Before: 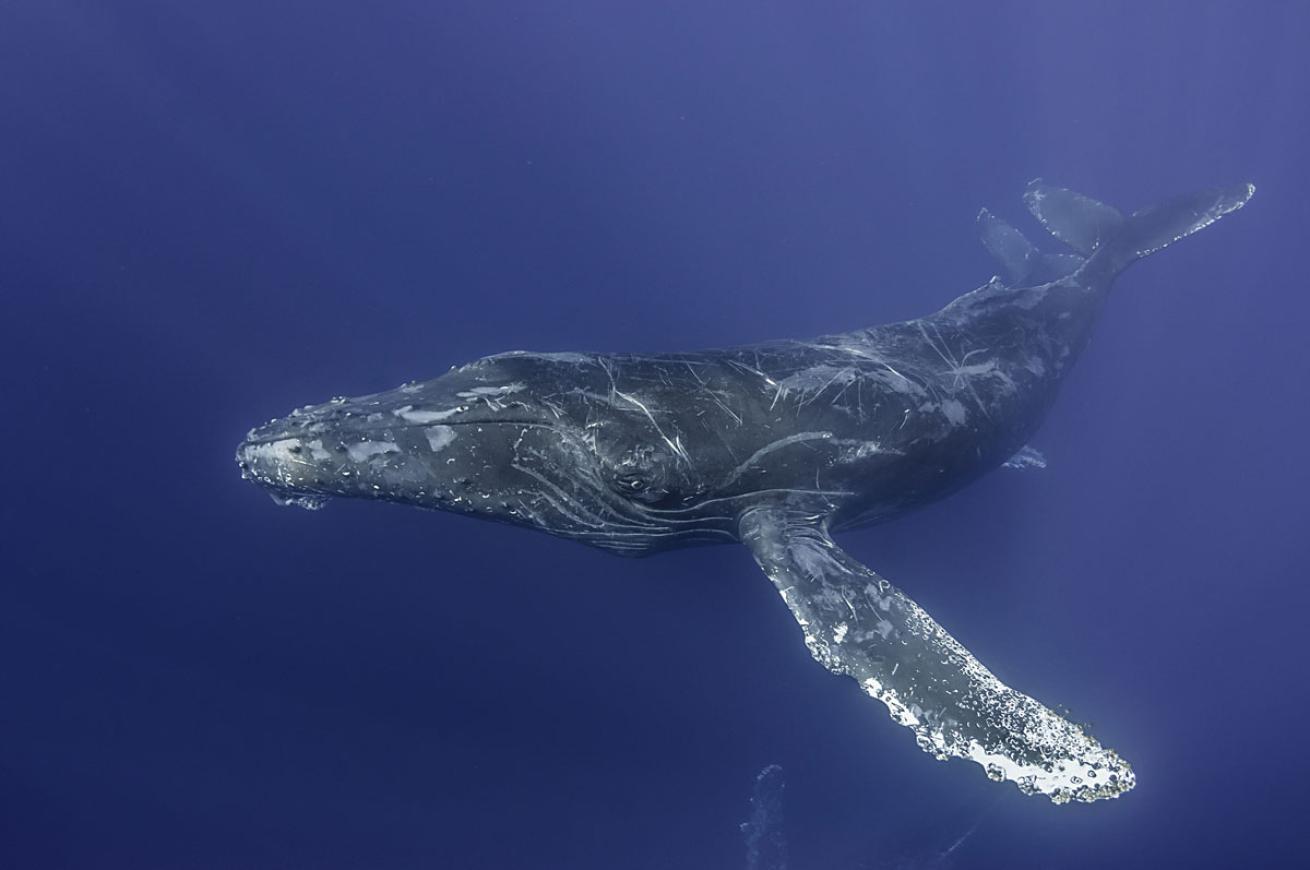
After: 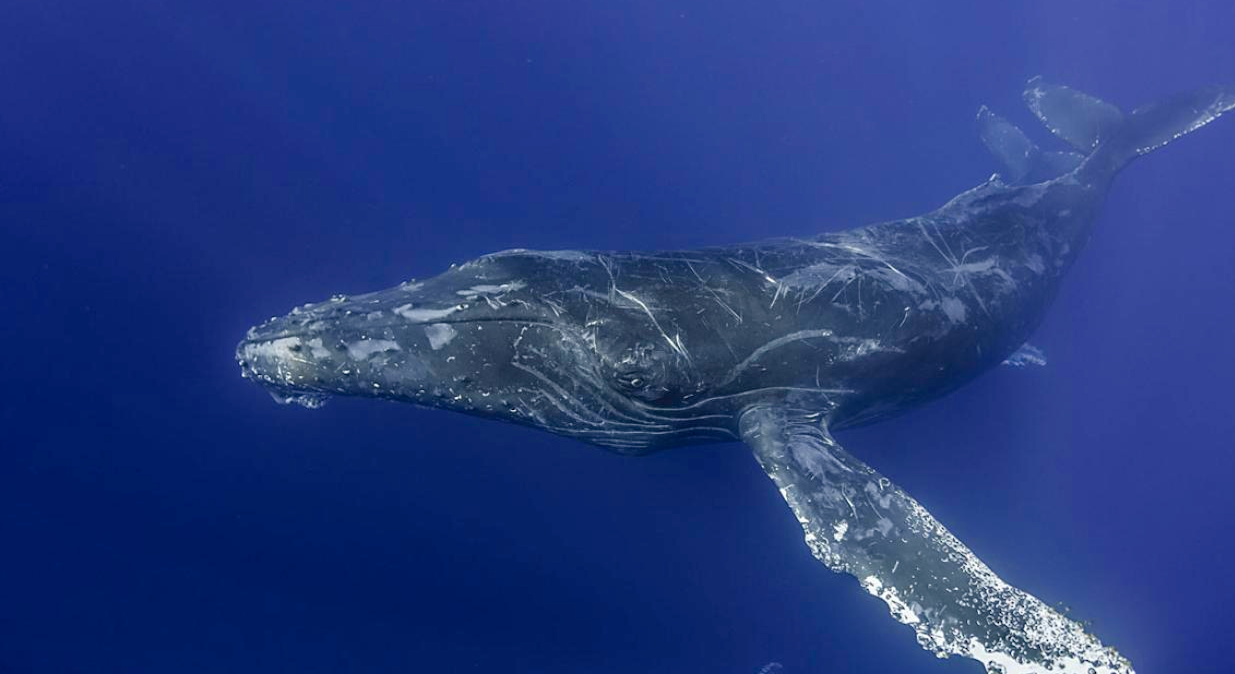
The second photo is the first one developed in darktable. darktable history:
color balance rgb: perceptual saturation grading › global saturation 20%, perceptual saturation grading › highlights -14.314%, perceptual saturation grading › shadows 49.576%
crop and rotate: angle 0.053°, top 11.72%, right 5.571%, bottom 10.672%
